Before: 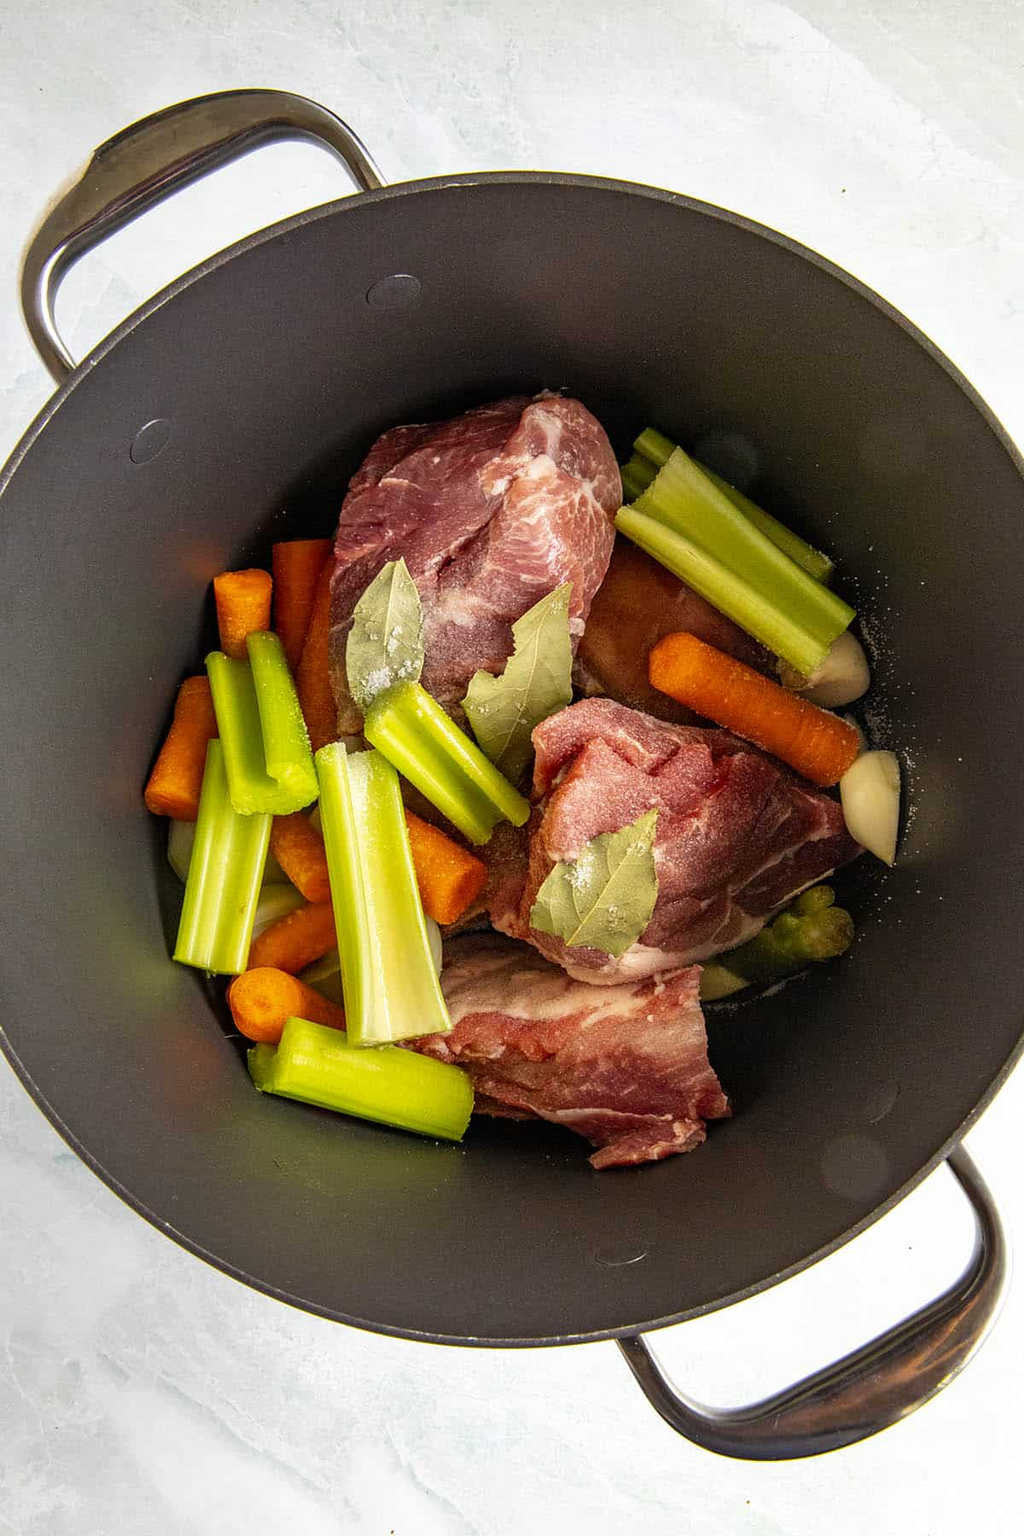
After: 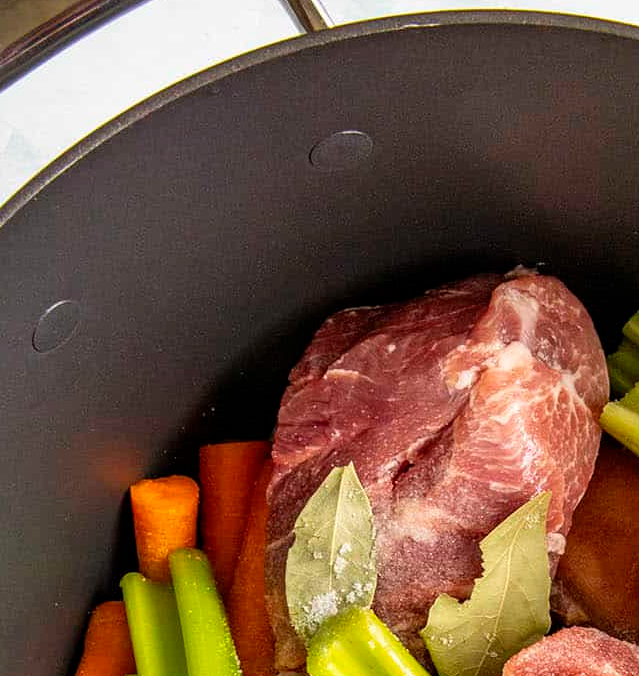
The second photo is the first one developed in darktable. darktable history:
tone equalizer: on, module defaults
crop: left 10.027%, top 10.621%, right 36.663%, bottom 51.805%
